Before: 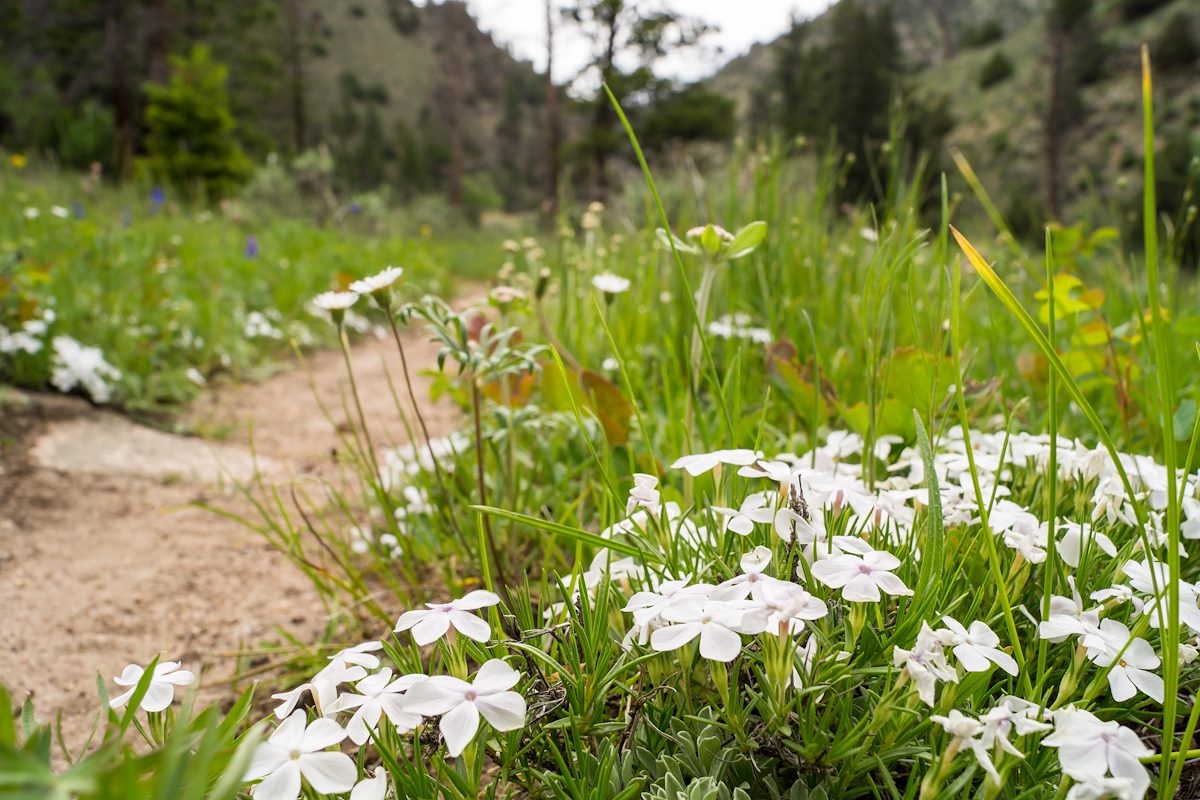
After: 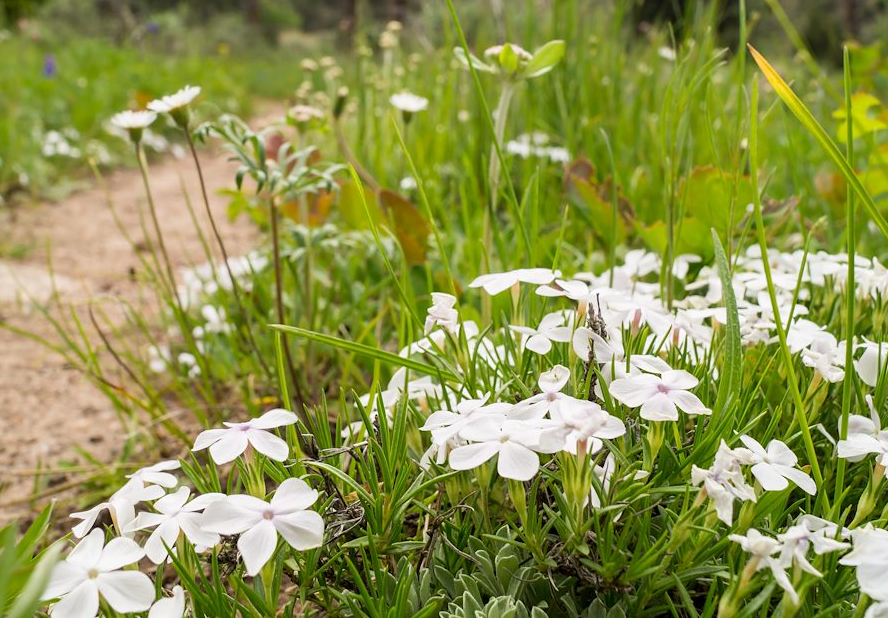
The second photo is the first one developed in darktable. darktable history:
crop: left 16.849%, top 22.702%, right 9.142%
